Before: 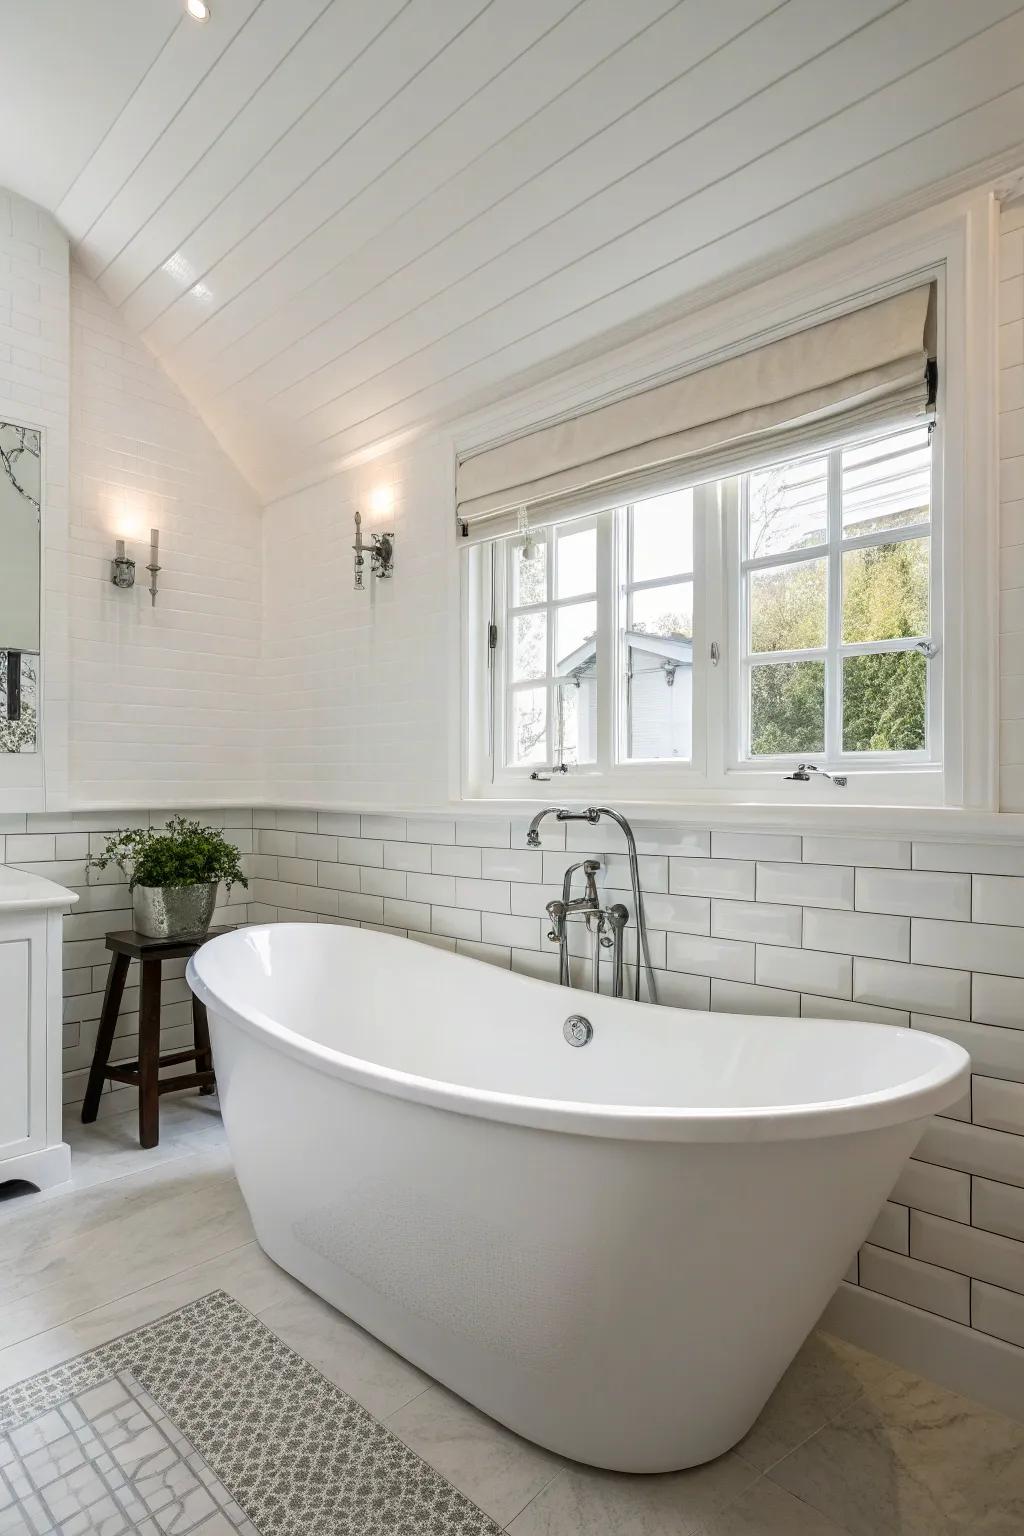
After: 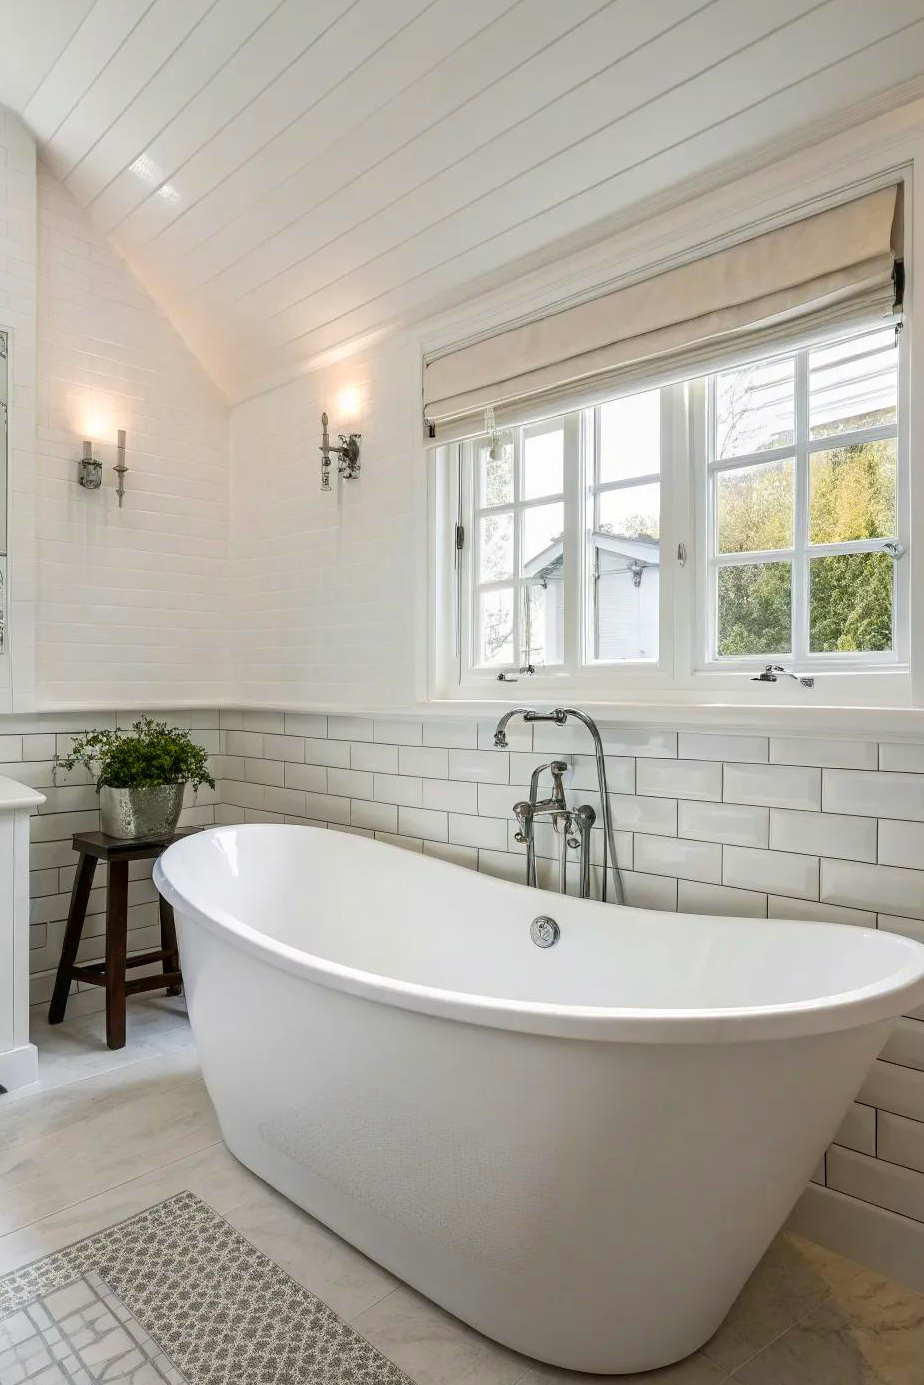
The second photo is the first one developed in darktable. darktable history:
color zones: curves: ch1 [(0.24, 0.629) (0.75, 0.5)]; ch2 [(0.255, 0.454) (0.745, 0.491)]
crop: left 3.263%, top 6.502%, right 6.478%, bottom 3.282%
